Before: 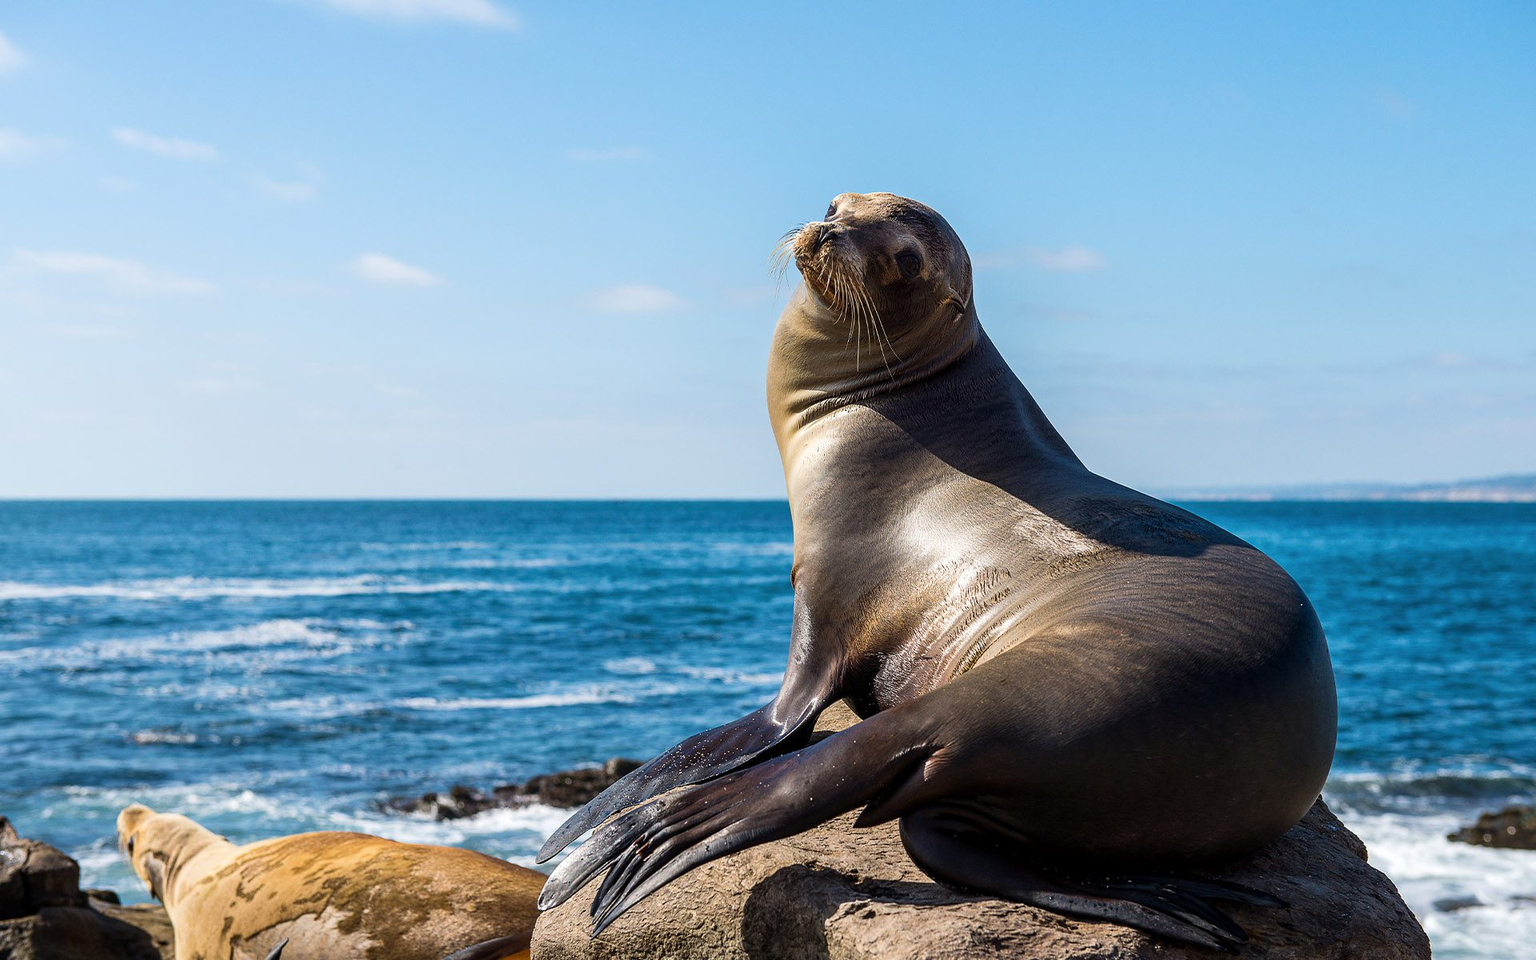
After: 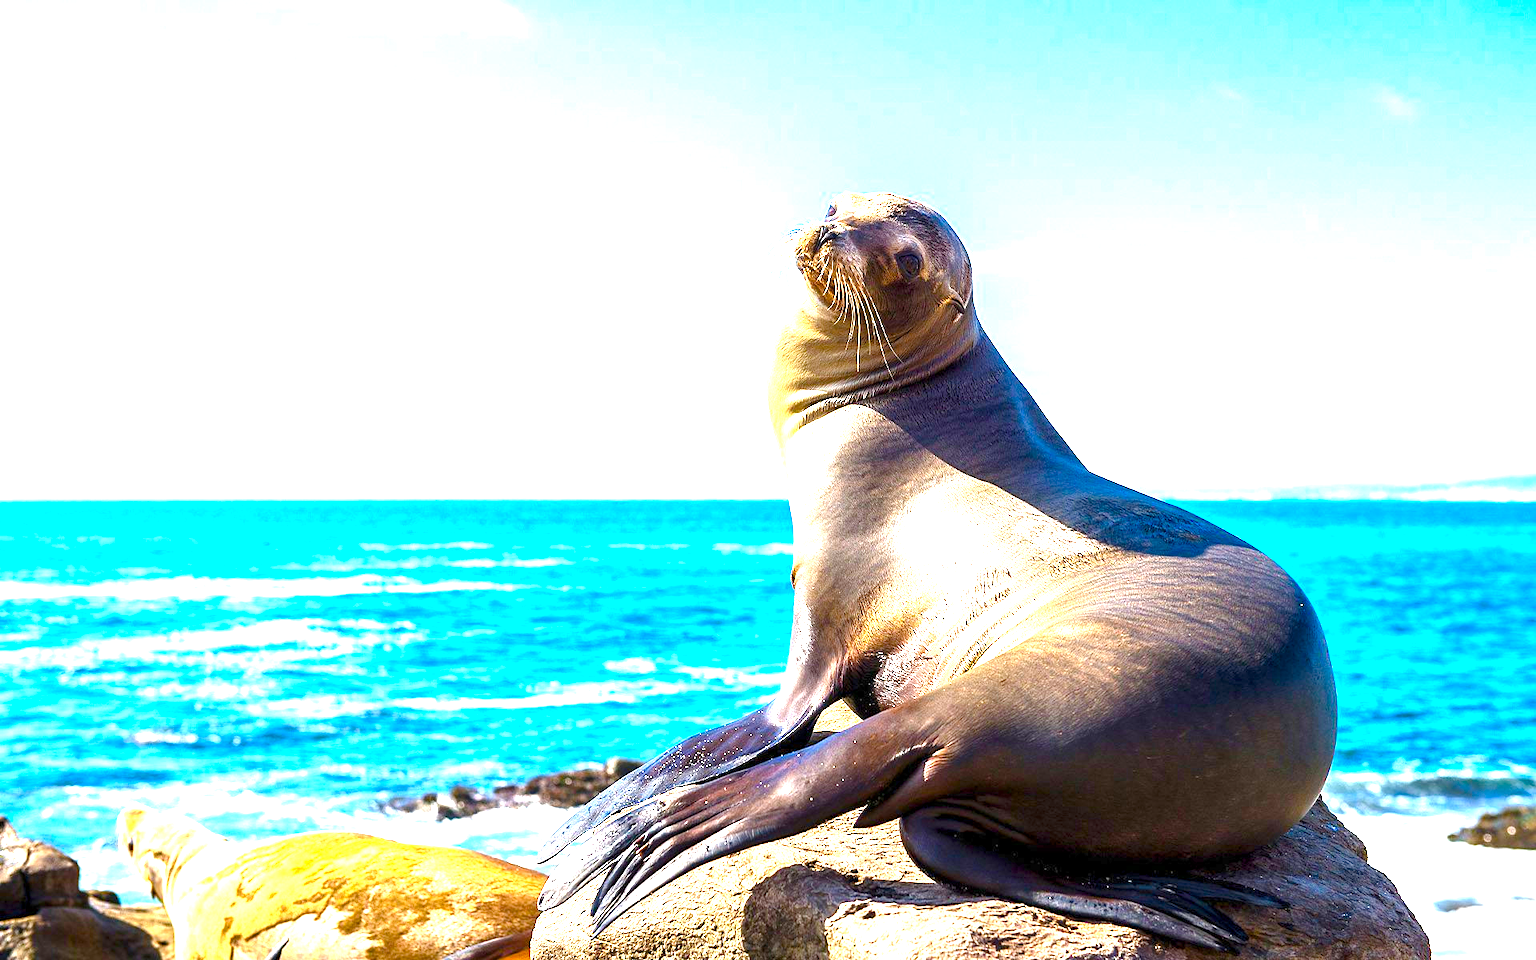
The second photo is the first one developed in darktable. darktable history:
exposure: exposure 2.207 EV, compensate highlight preservation false
color balance rgb: perceptual saturation grading › global saturation 20%, perceptual saturation grading › highlights -25%, perceptual saturation grading › shadows 25%, global vibrance 50%
